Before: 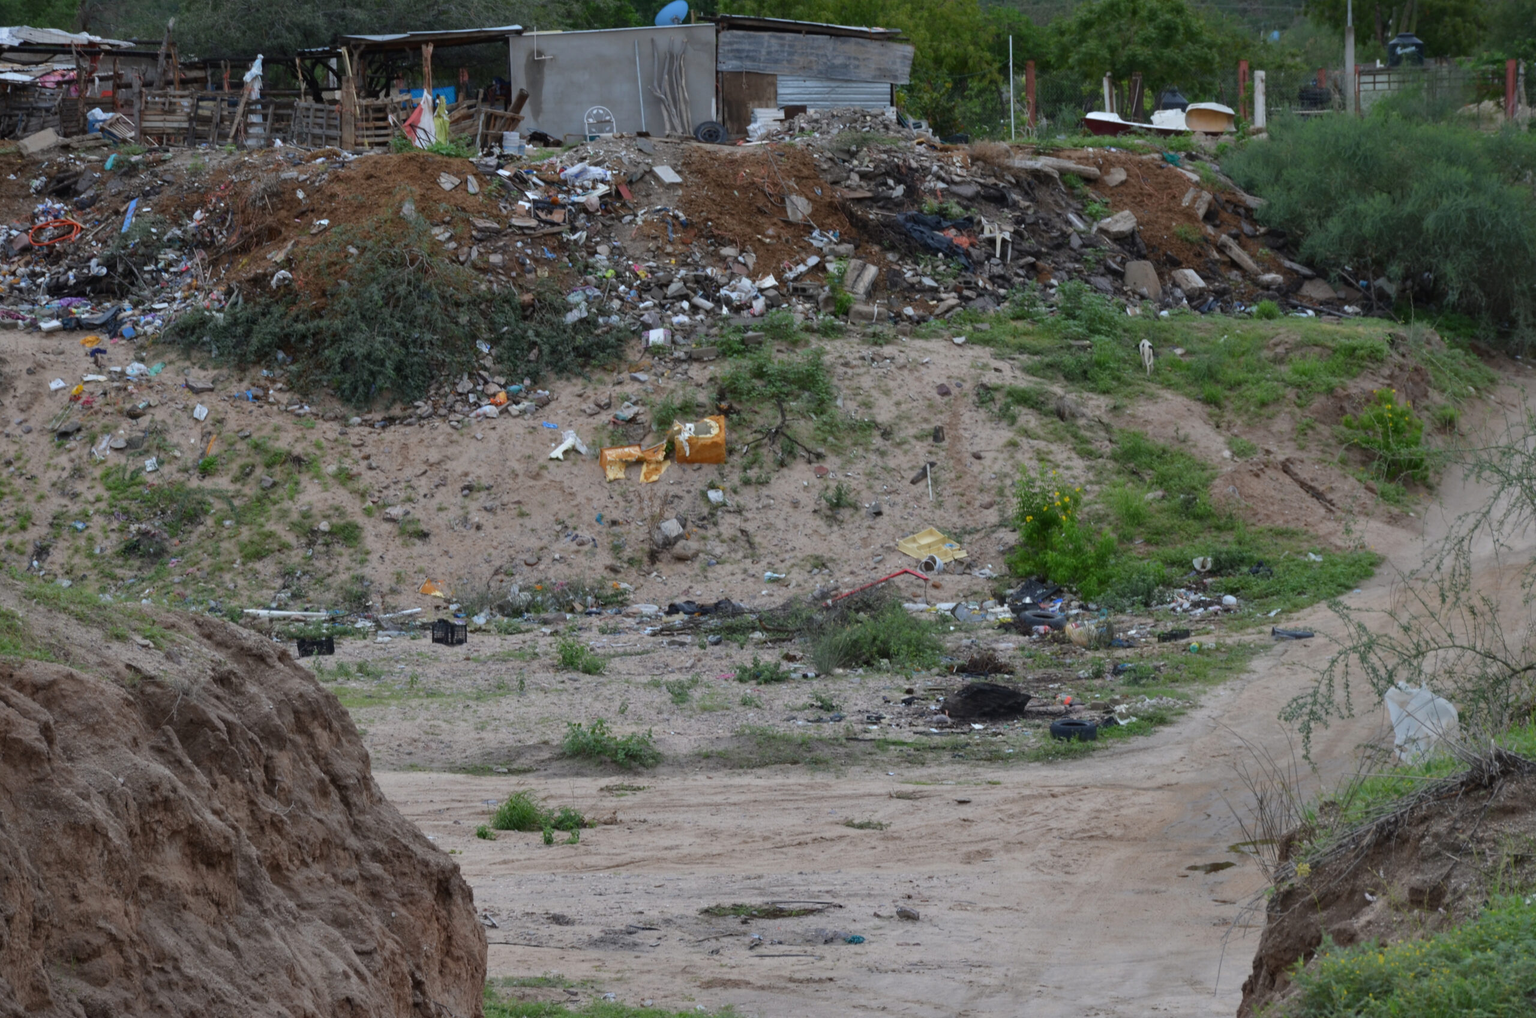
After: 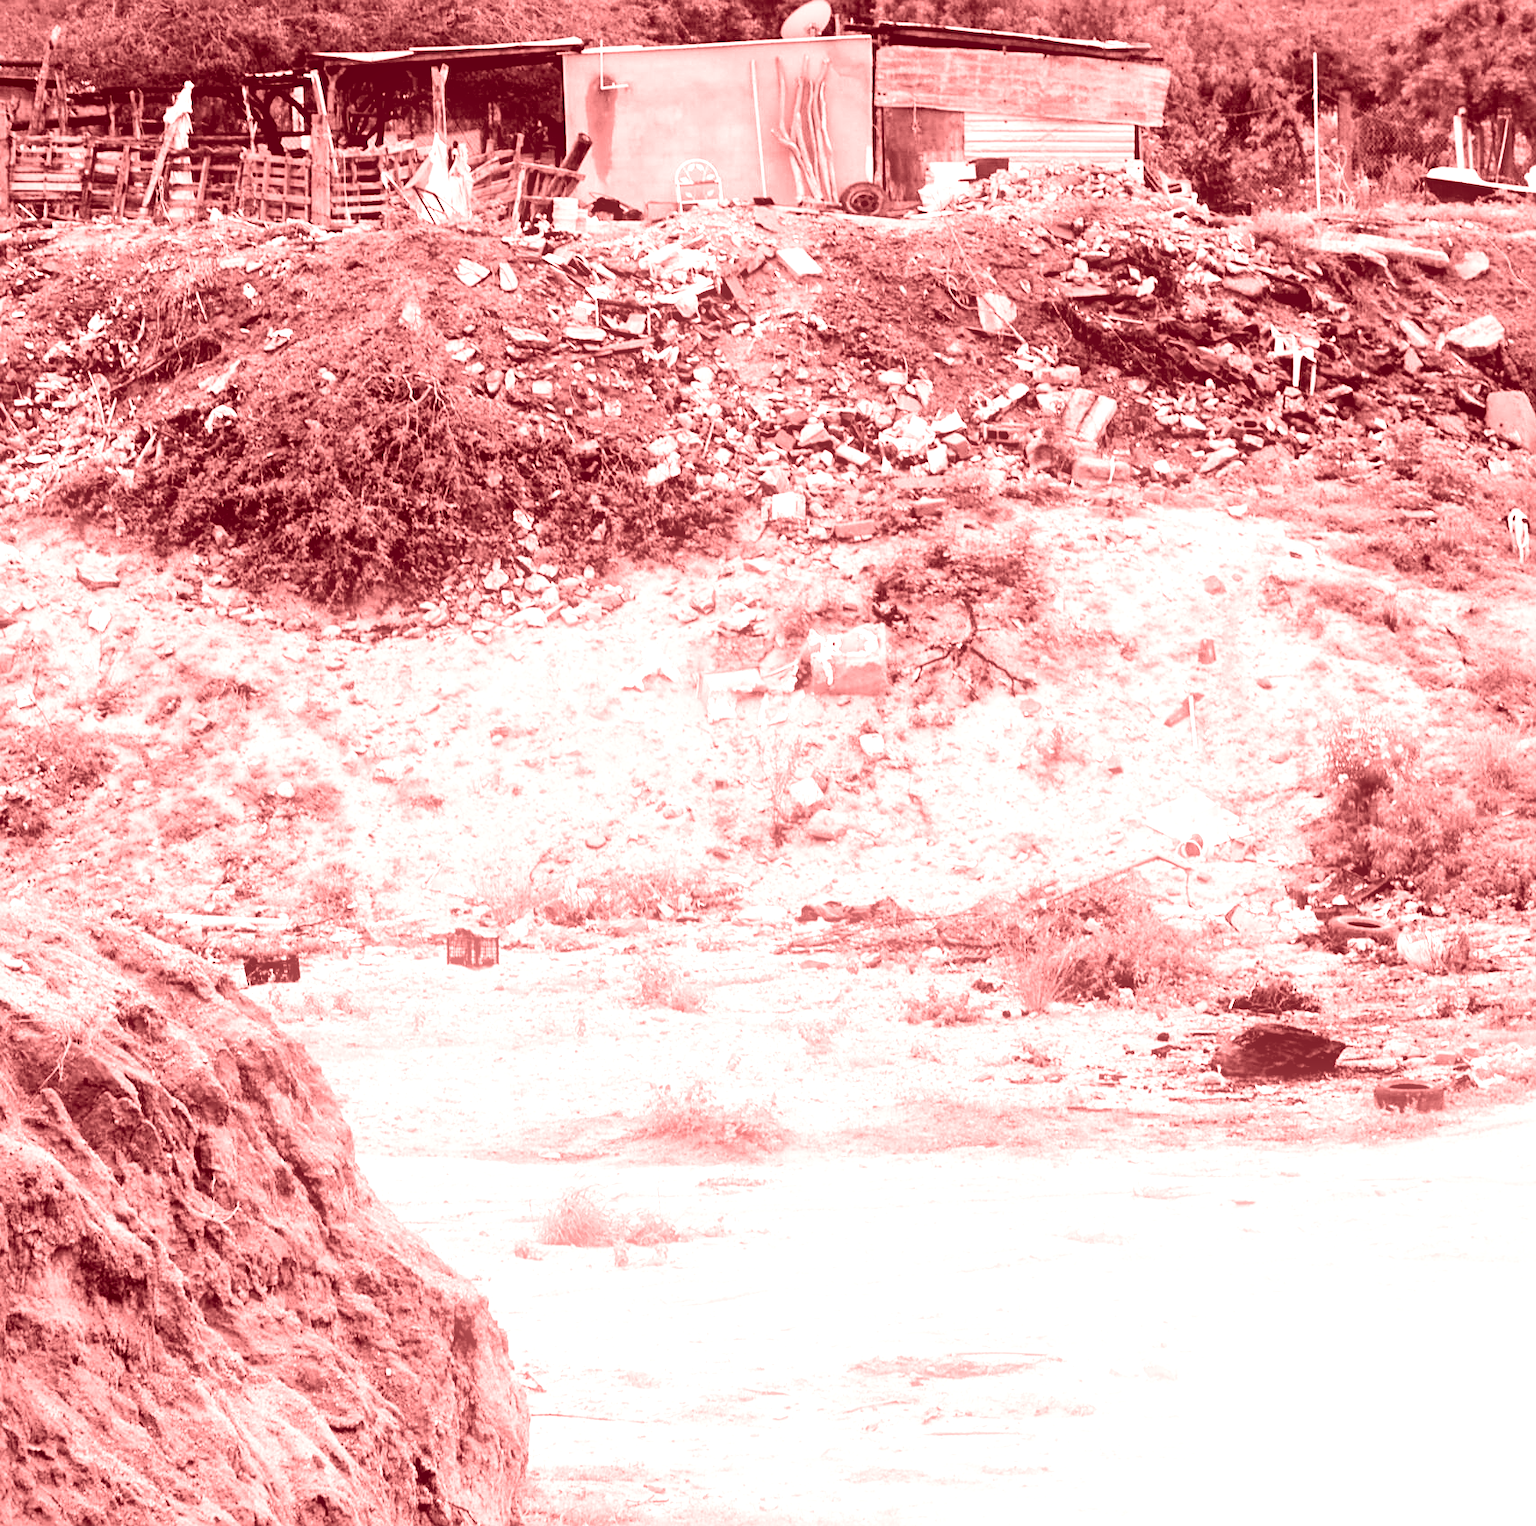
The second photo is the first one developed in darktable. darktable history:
crop and rotate: left 8.786%, right 24.548%
local contrast: mode bilateral grid, contrast 20, coarseness 50, detail 120%, midtone range 0.2
exposure: black level correction 0.01, exposure 1 EV, compensate highlight preservation false
bloom: size 15%, threshold 97%, strength 7%
color balance rgb: shadows lift › luminance 0.49%, shadows lift › chroma 6.83%, shadows lift › hue 300.29°, power › hue 208.98°, highlights gain › luminance 20.24%, highlights gain › chroma 2.73%, highlights gain › hue 173.85°, perceptual saturation grading › global saturation 18.05%
colorize: saturation 60%, source mix 100%
sharpen: on, module defaults
base curve: curves: ch0 [(0, 0) (0.028, 0.03) (0.121, 0.232) (0.46, 0.748) (0.859, 0.968) (1, 1)], preserve colors none
